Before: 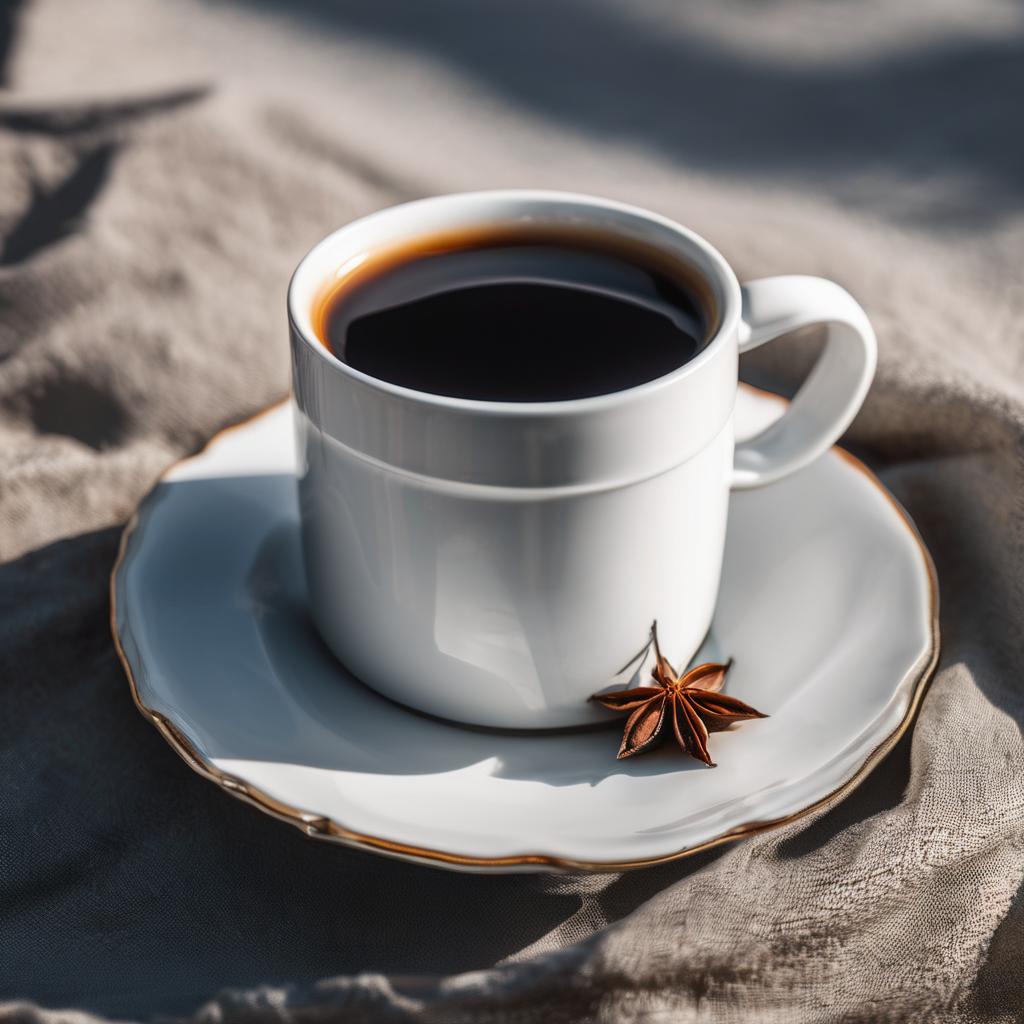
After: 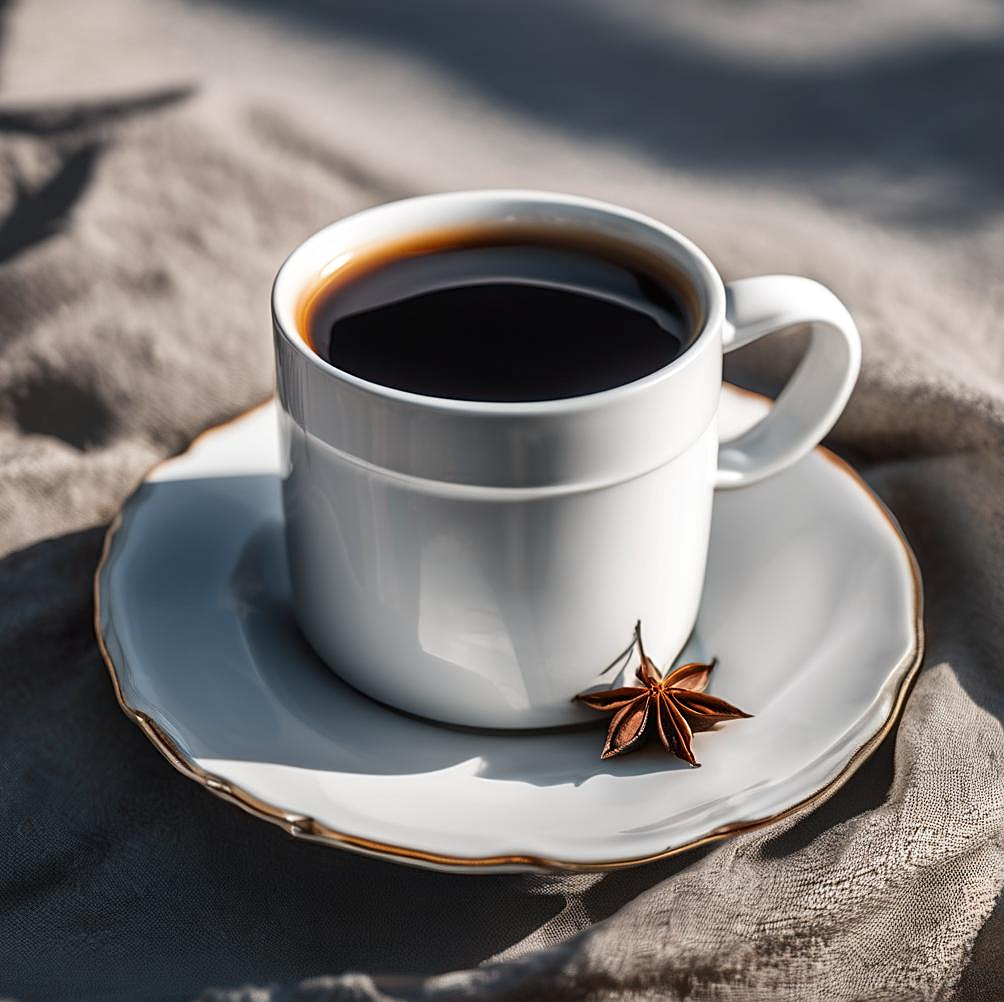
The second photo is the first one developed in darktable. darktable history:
sharpen: on, module defaults
crop: left 1.652%, right 0.28%, bottom 2.075%
local contrast: mode bilateral grid, contrast 21, coarseness 50, detail 119%, midtone range 0.2
